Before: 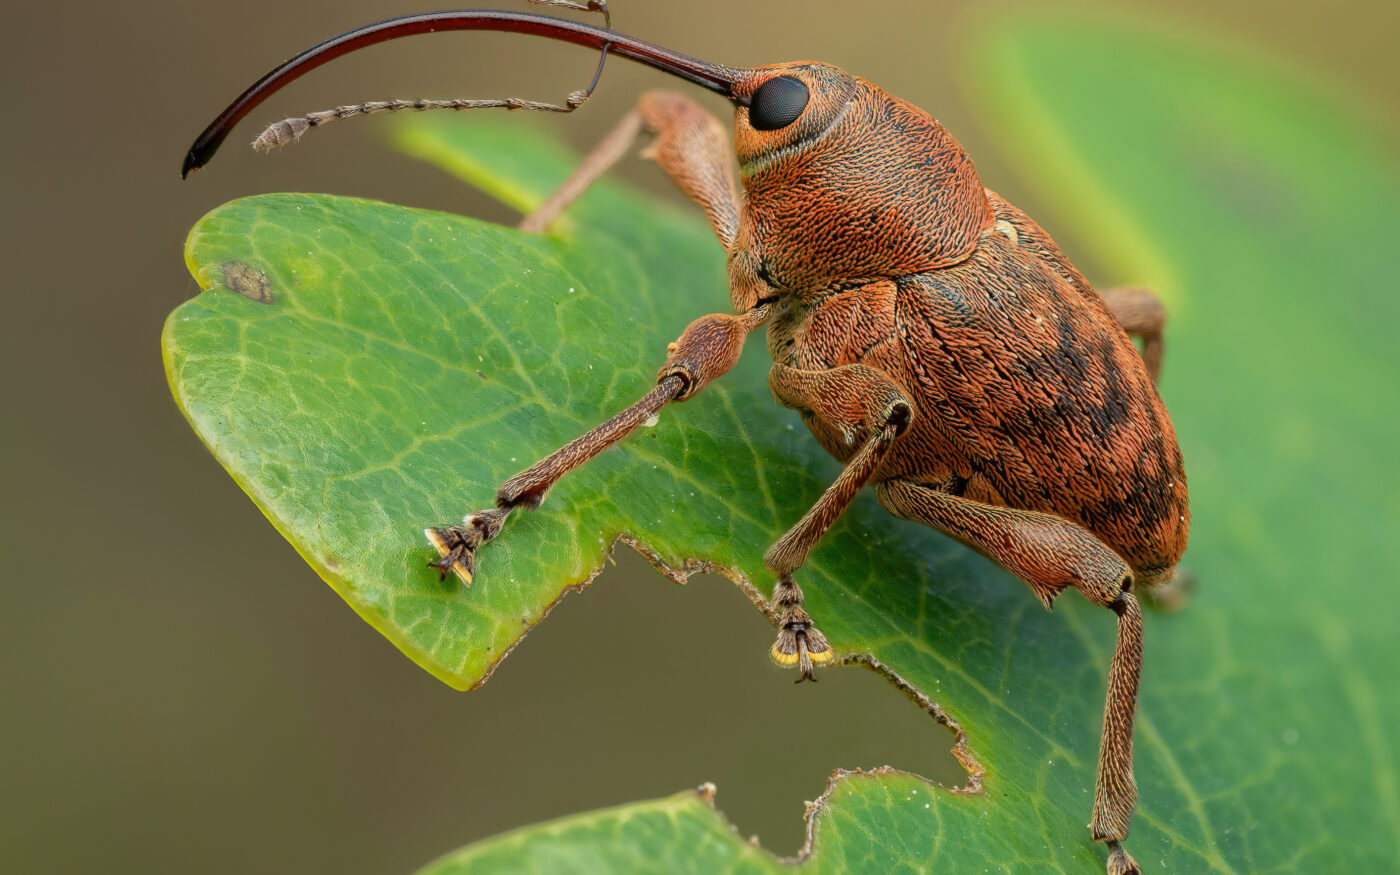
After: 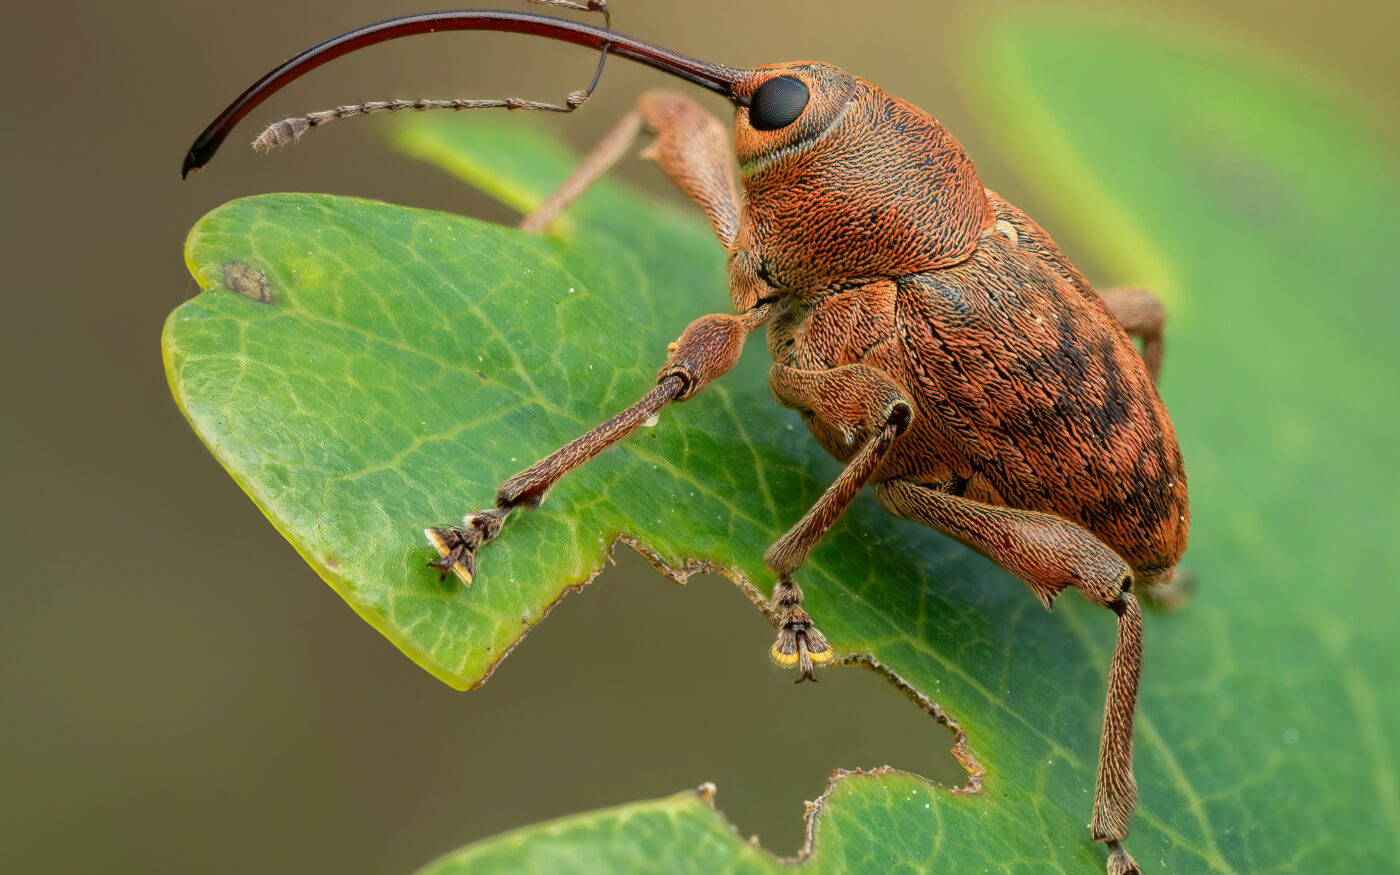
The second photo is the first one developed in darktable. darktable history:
contrast brightness saturation: contrast 0.1, brightness 0.02, saturation 0.02
